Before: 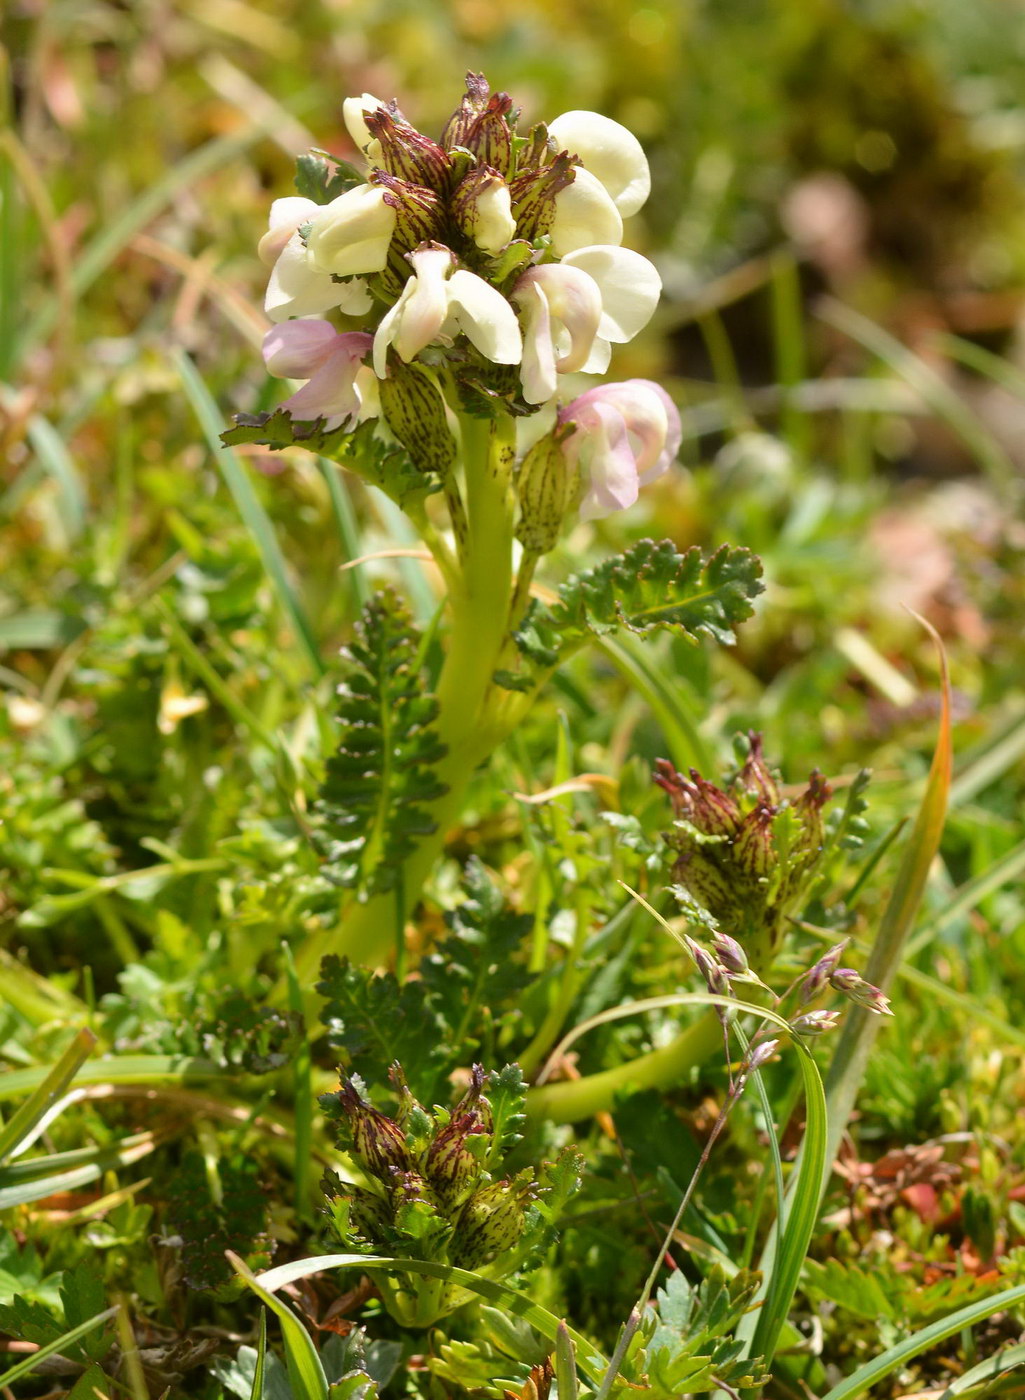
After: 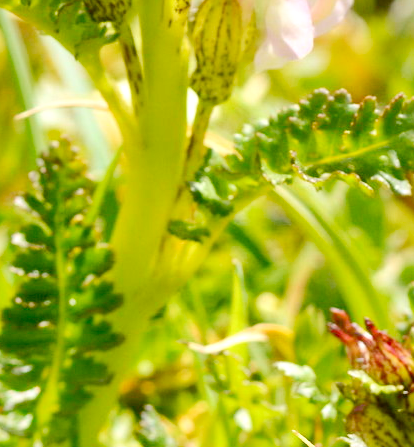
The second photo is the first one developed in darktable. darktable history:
exposure: black level correction 0, exposure 1.198 EV, compensate exposure bias true, compensate highlight preservation false
tone curve: curves: ch0 [(0, 0) (0.003, 0) (0.011, 0.001) (0.025, 0.003) (0.044, 0.005) (0.069, 0.012) (0.1, 0.023) (0.136, 0.039) (0.177, 0.088) (0.224, 0.15) (0.277, 0.239) (0.335, 0.334) (0.399, 0.43) (0.468, 0.526) (0.543, 0.621) (0.623, 0.711) (0.709, 0.791) (0.801, 0.87) (0.898, 0.949) (1, 1)], preserve colors none
local contrast: mode bilateral grid, contrast 25, coarseness 60, detail 151%, midtone range 0.2
color balance rgb: contrast -30%
crop: left 31.751%, top 32.172%, right 27.8%, bottom 35.83%
